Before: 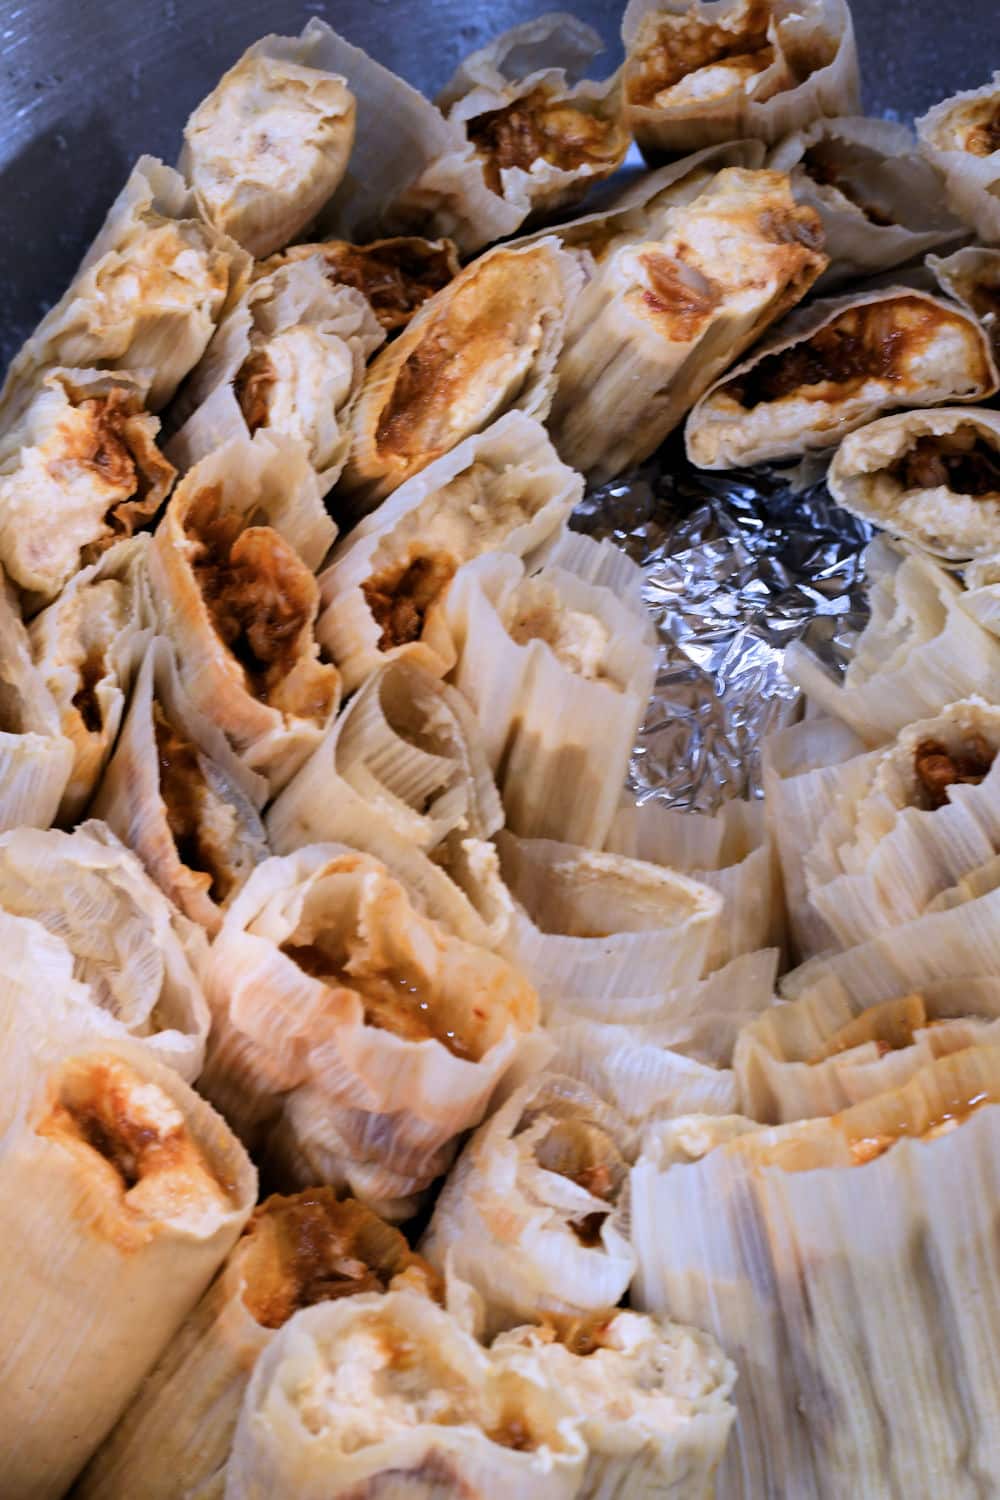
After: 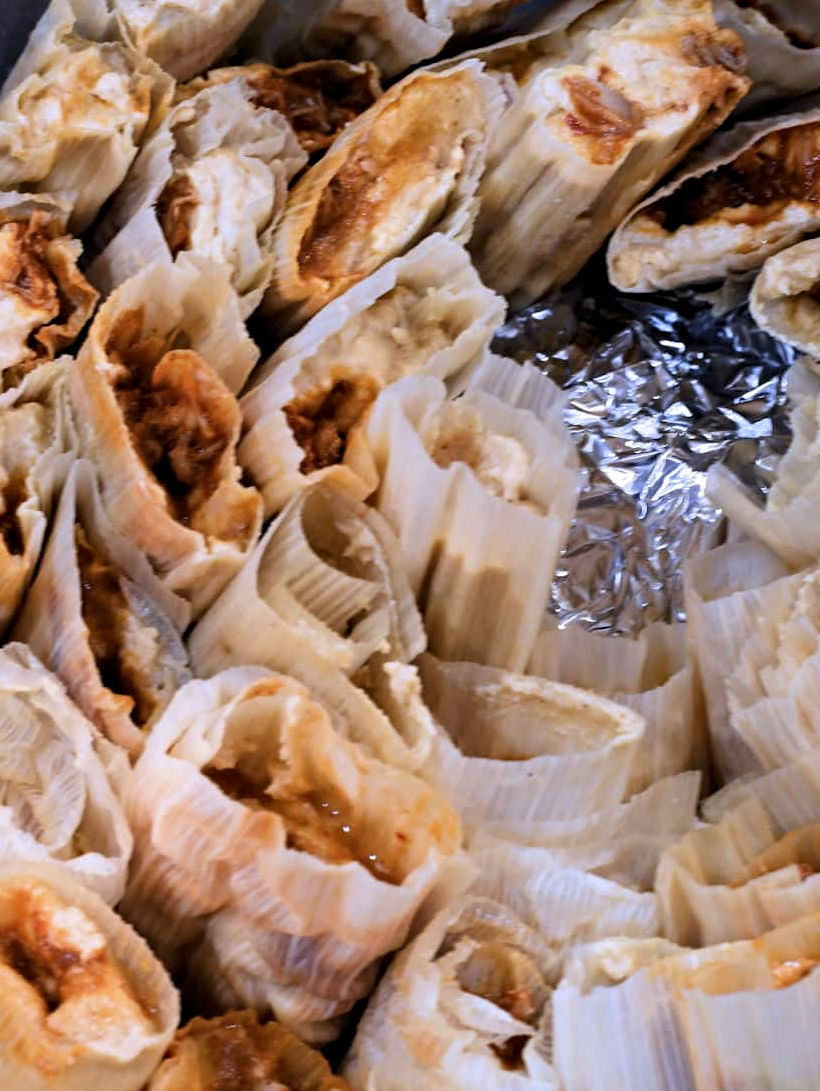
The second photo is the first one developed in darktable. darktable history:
crop: left 7.856%, top 11.836%, right 10.12%, bottom 15.387%
contrast equalizer: y [[0.5, 0.501, 0.532, 0.538, 0.54, 0.541], [0.5 ×6], [0.5 ×6], [0 ×6], [0 ×6]]
